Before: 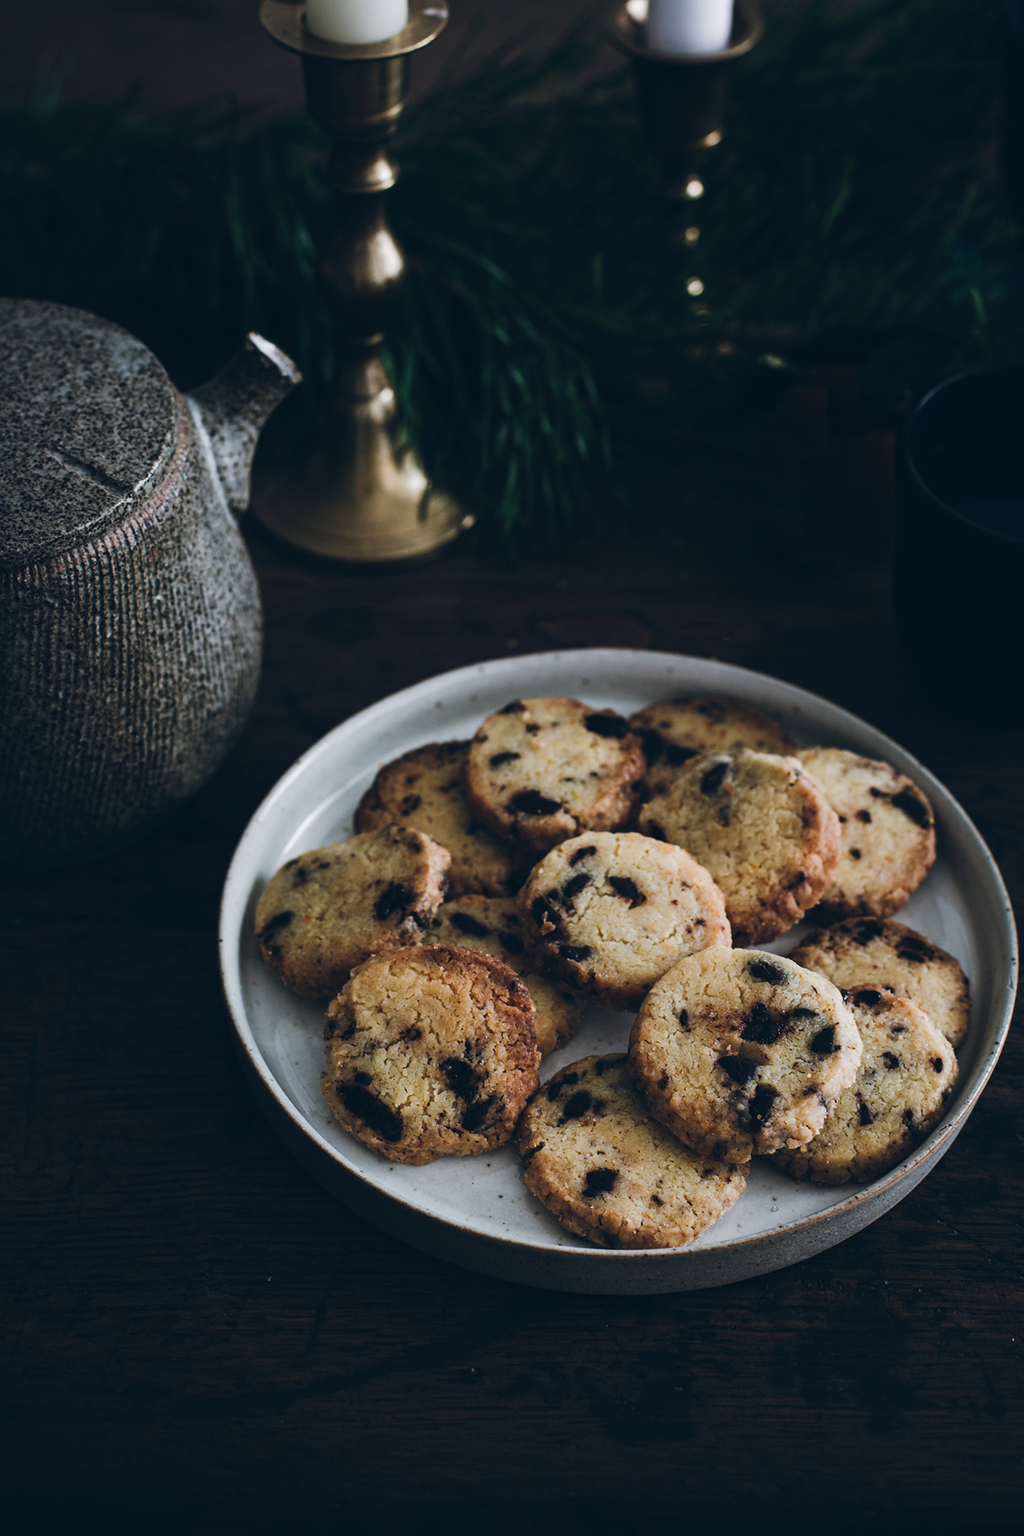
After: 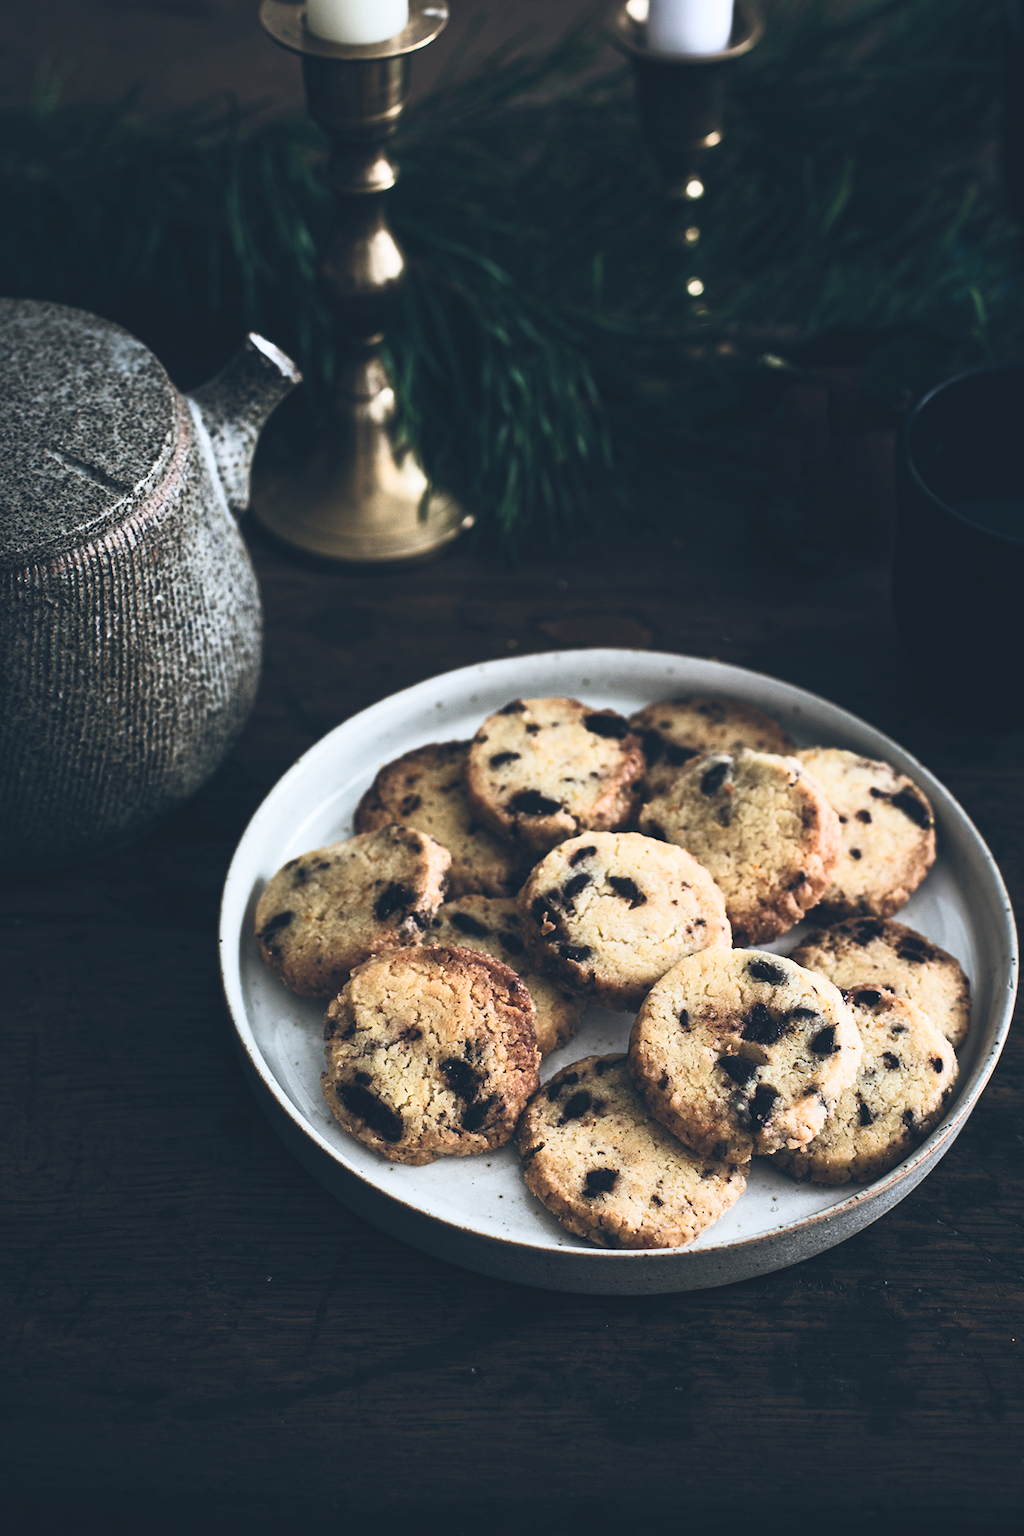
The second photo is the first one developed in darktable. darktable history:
contrast brightness saturation: contrast 0.39, brightness 0.53
